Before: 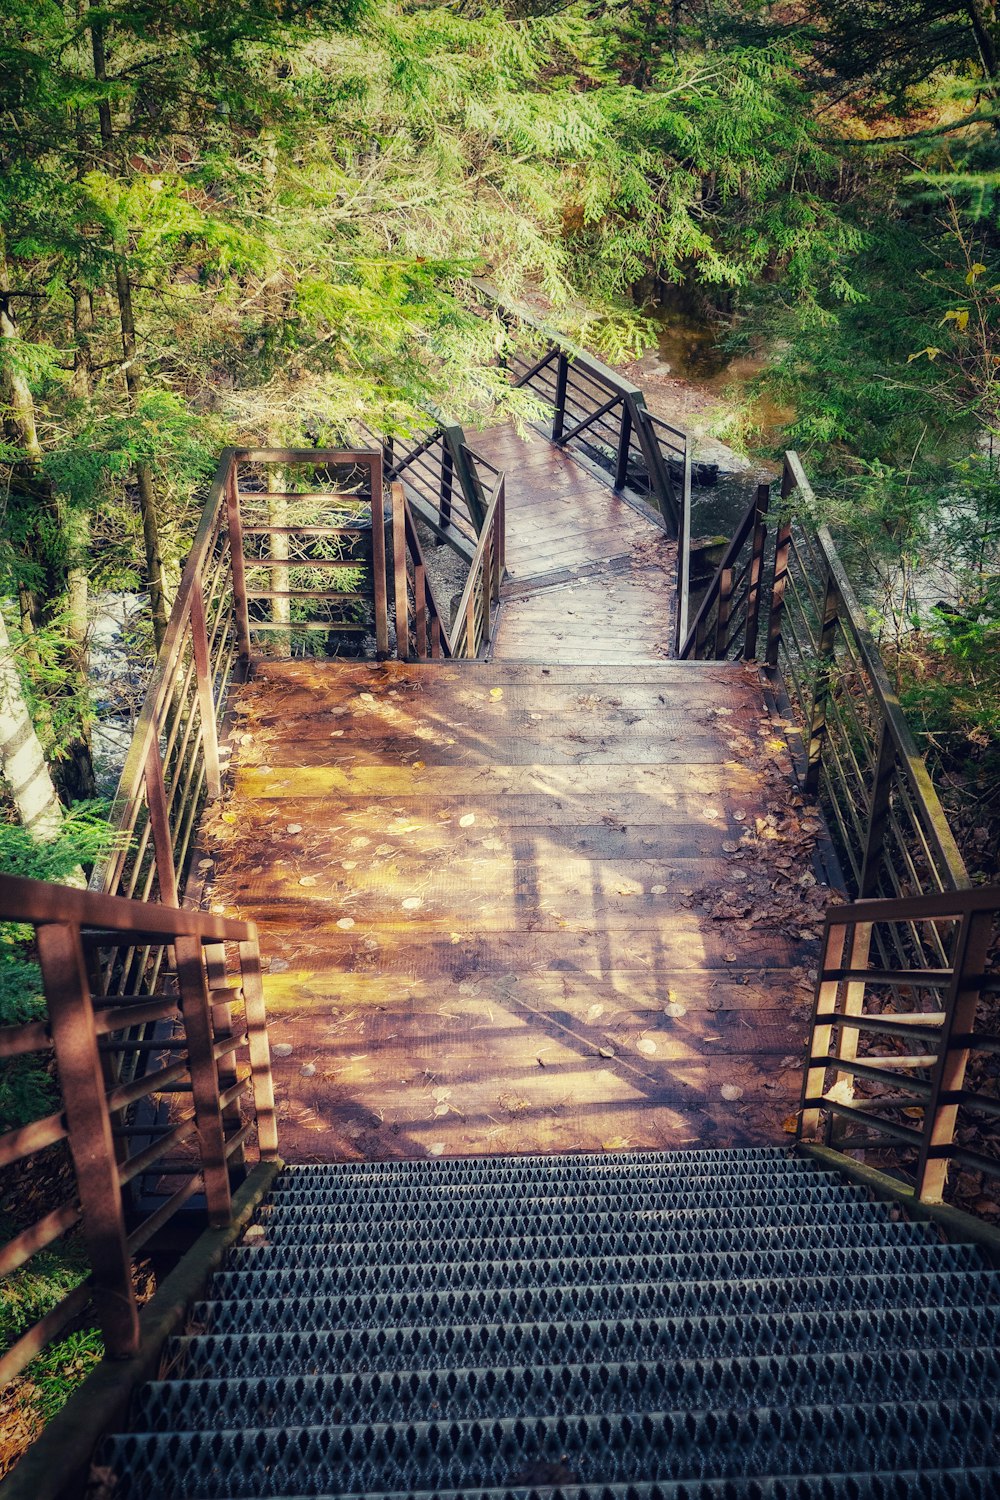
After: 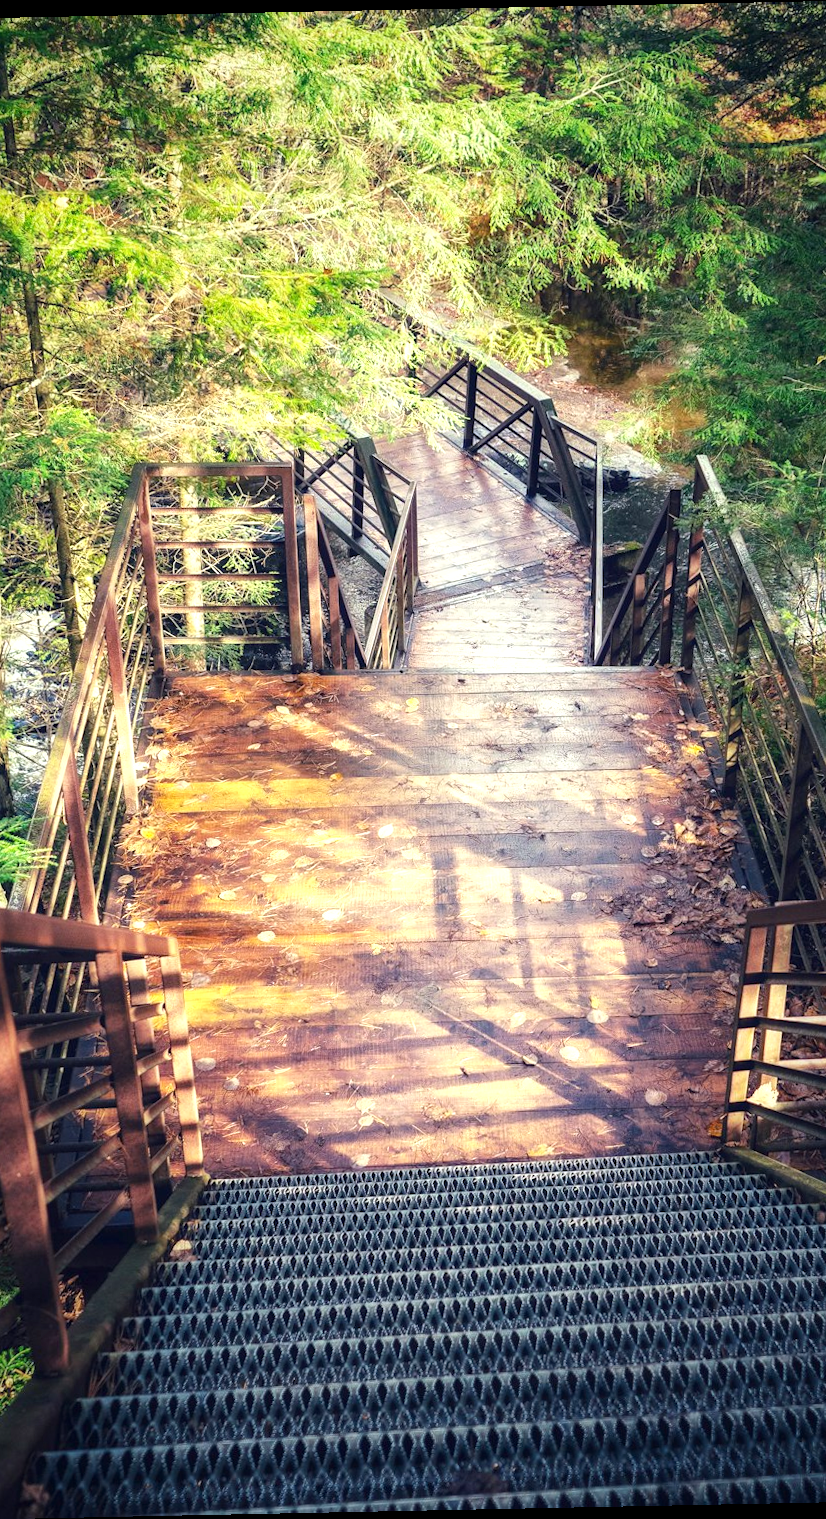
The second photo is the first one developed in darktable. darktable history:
rotate and perspective: rotation -1.17°, automatic cropping off
exposure: exposure 0.661 EV, compensate highlight preservation false
crop and rotate: left 9.597%, right 10.195%
